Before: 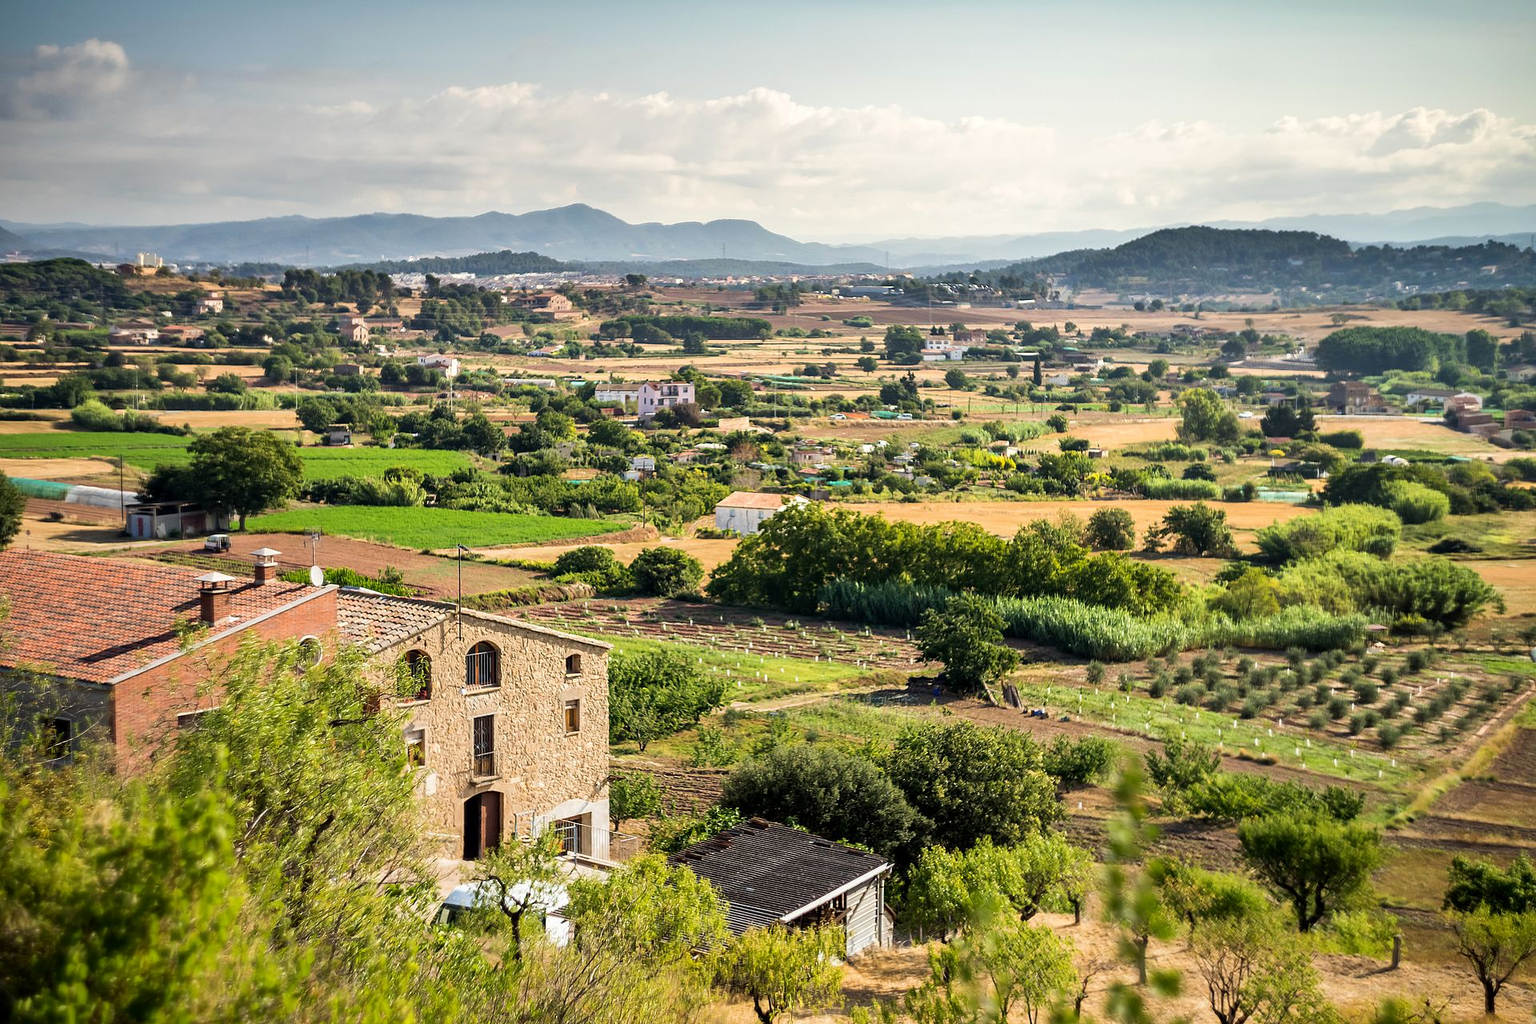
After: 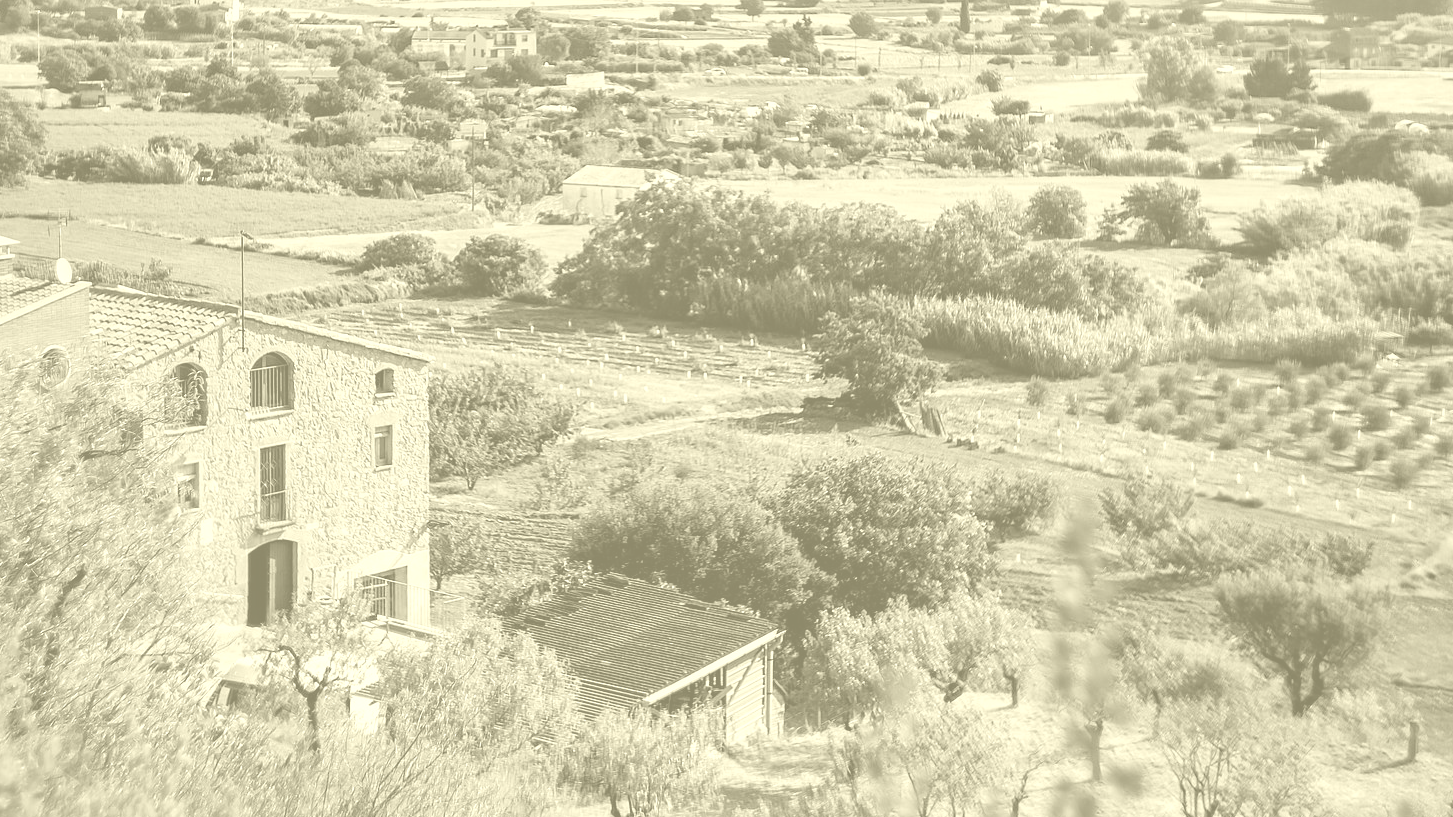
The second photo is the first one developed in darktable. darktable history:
colorize: hue 43.2°, saturation 40%, version 1
crop and rotate: left 17.299%, top 35.115%, right 7.015%, bottom 1.024%
